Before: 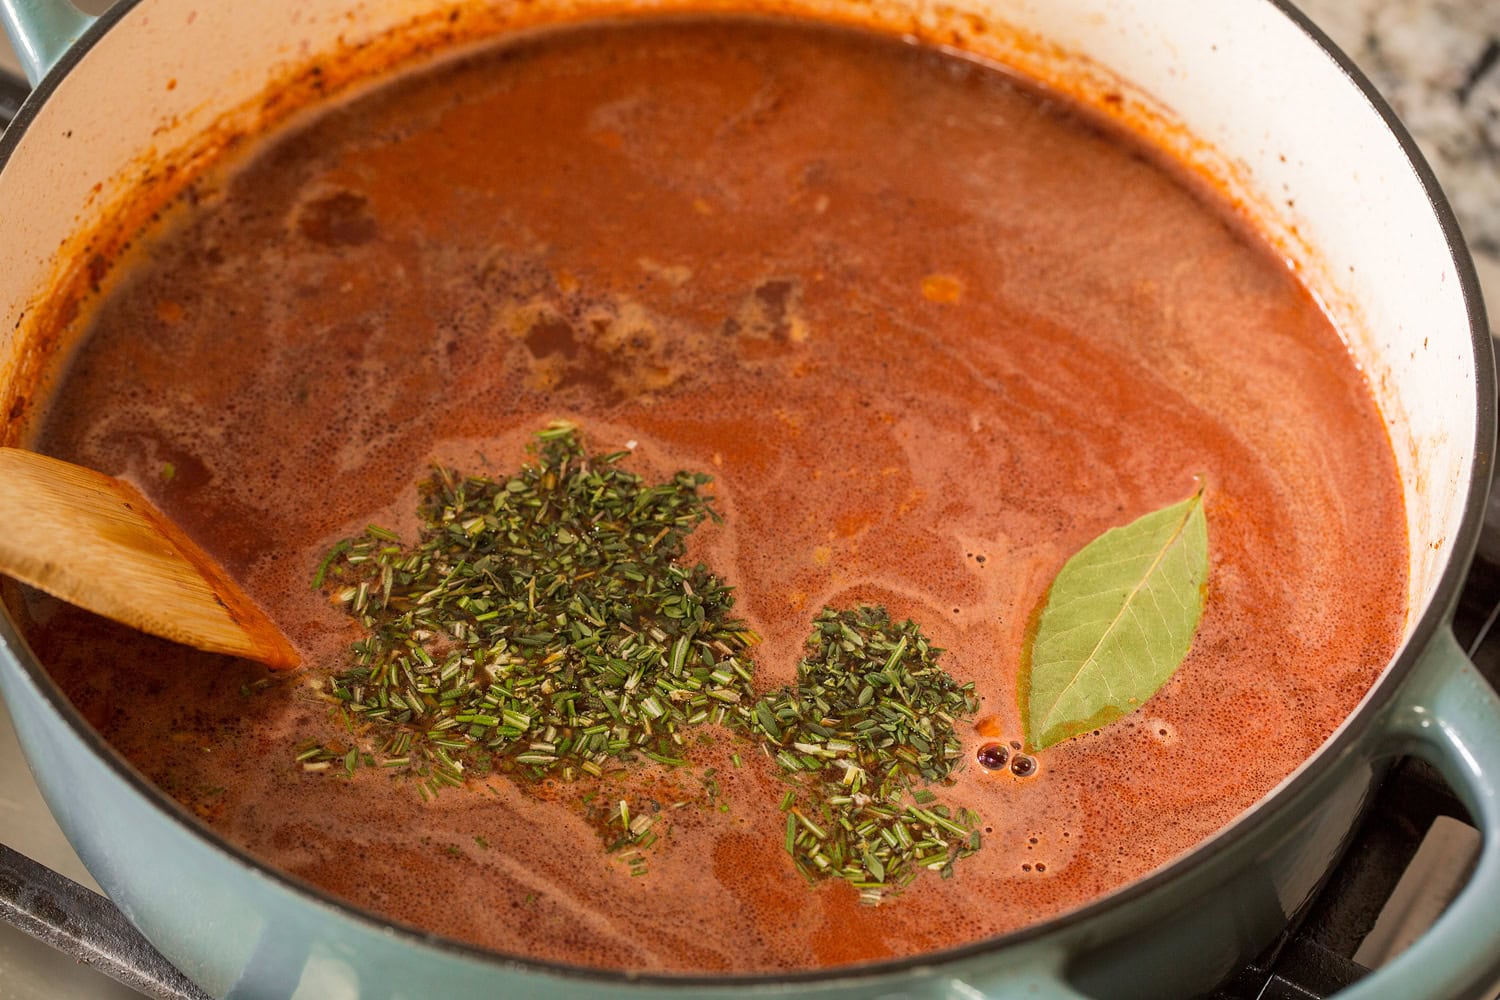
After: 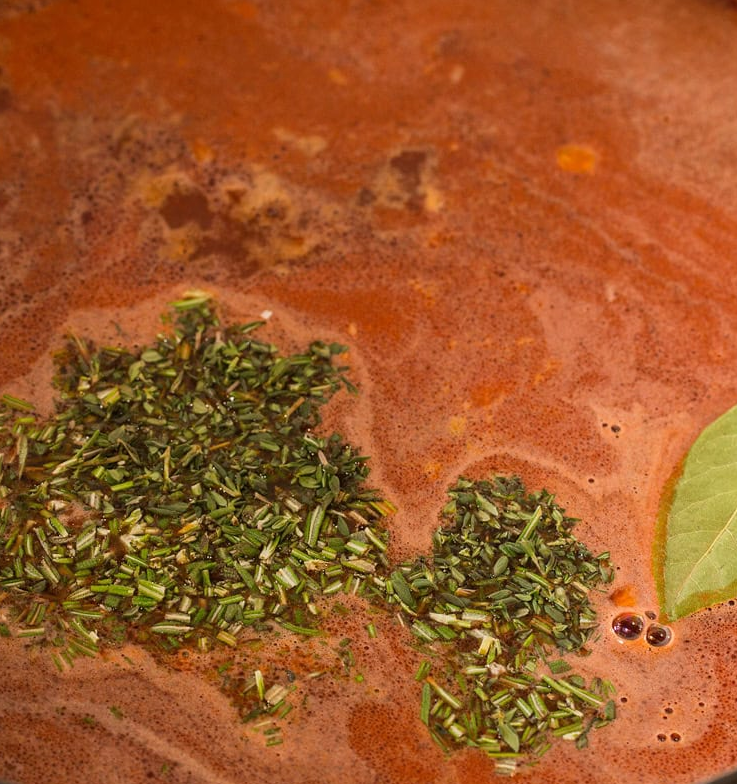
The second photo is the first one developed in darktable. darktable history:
crop and rotate: angle 0.014°, left 24.402%, top 13.1%, right 26.426%, bottom 8.495%
